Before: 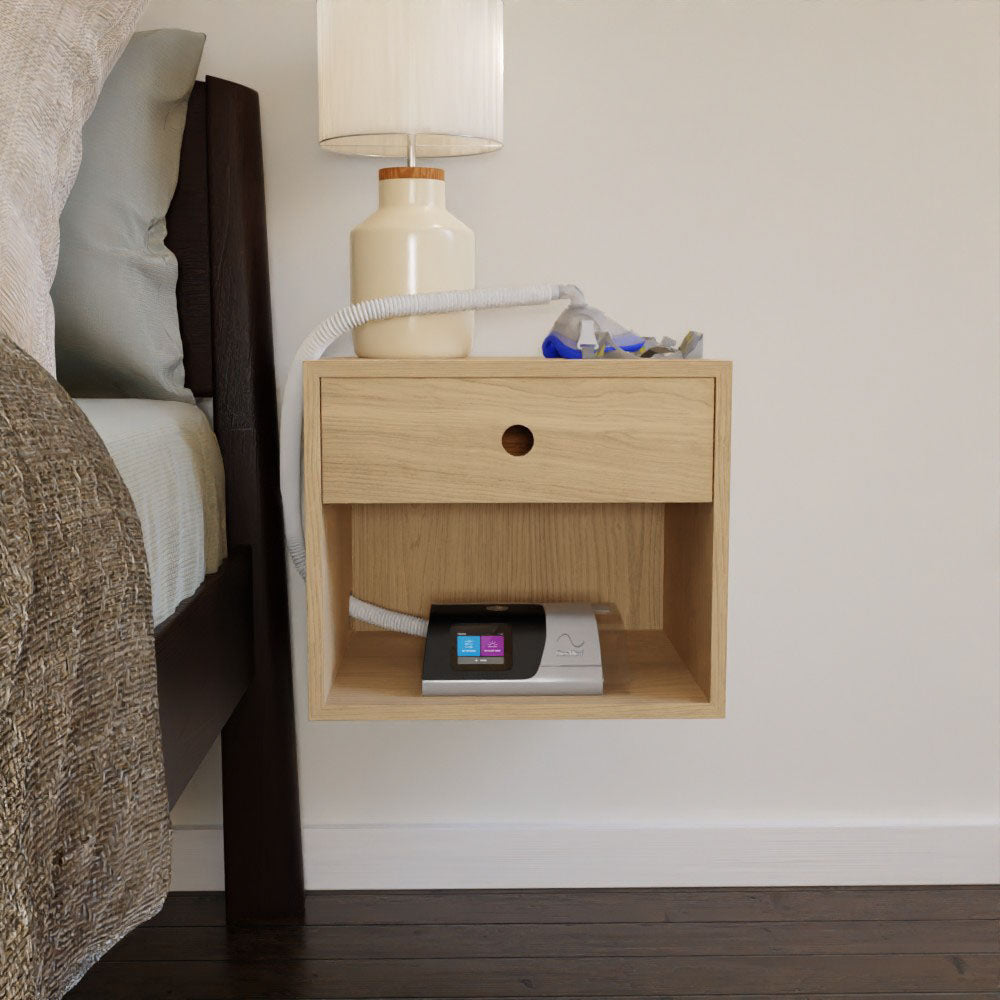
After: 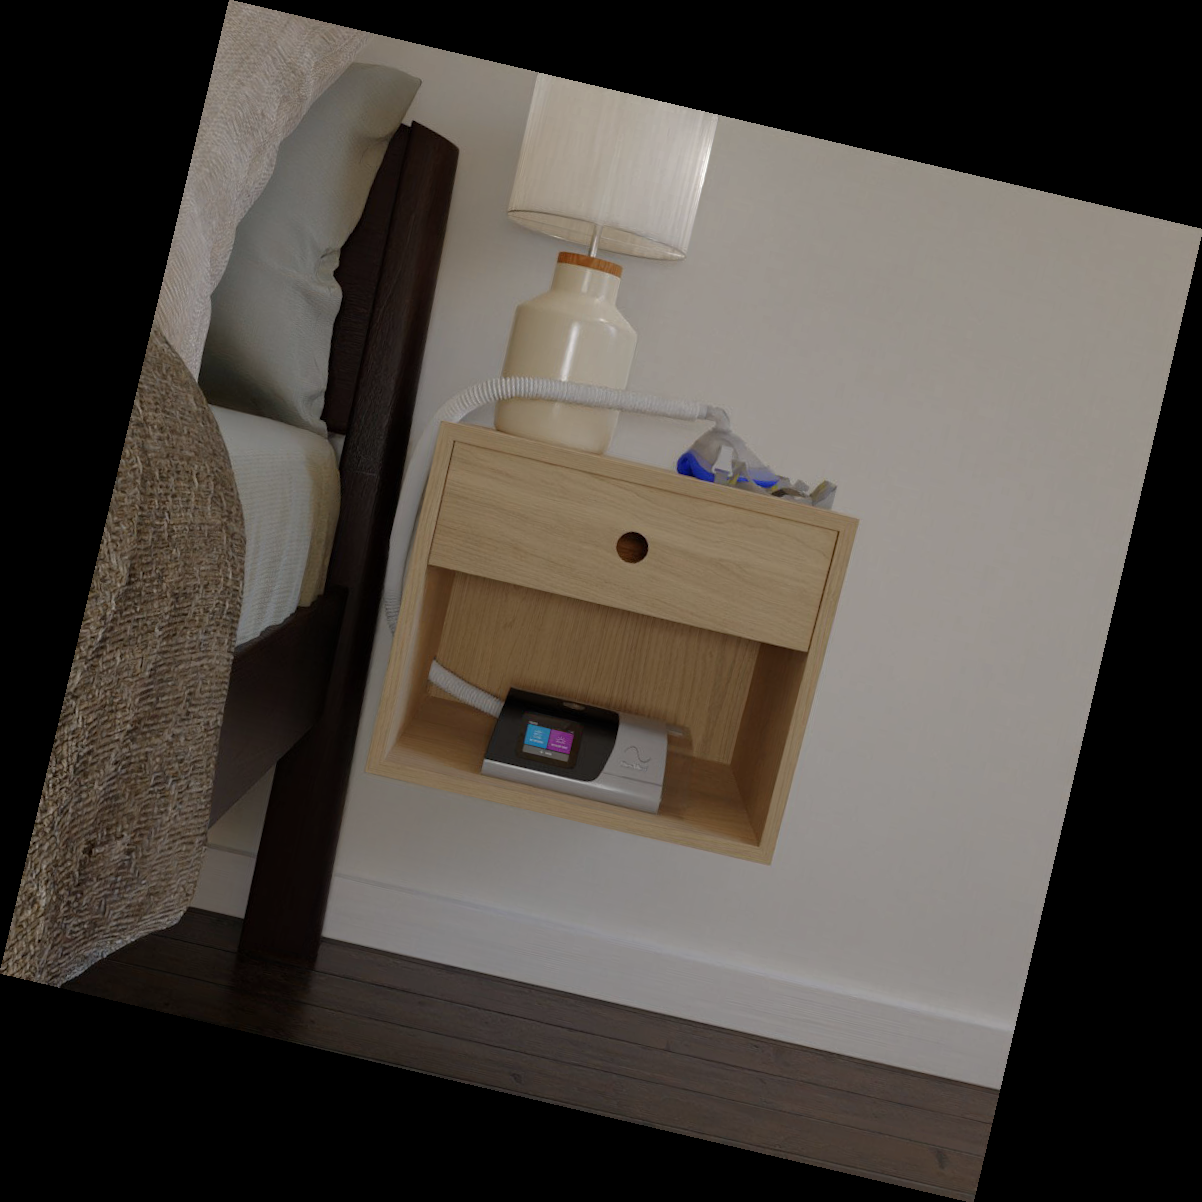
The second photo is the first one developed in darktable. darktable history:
rotate and perspective: rotation 13.27°, automatic cropping off
base curve: curves: ch0 [(0, 0) (0.826, 0.587) (1, 1)]
